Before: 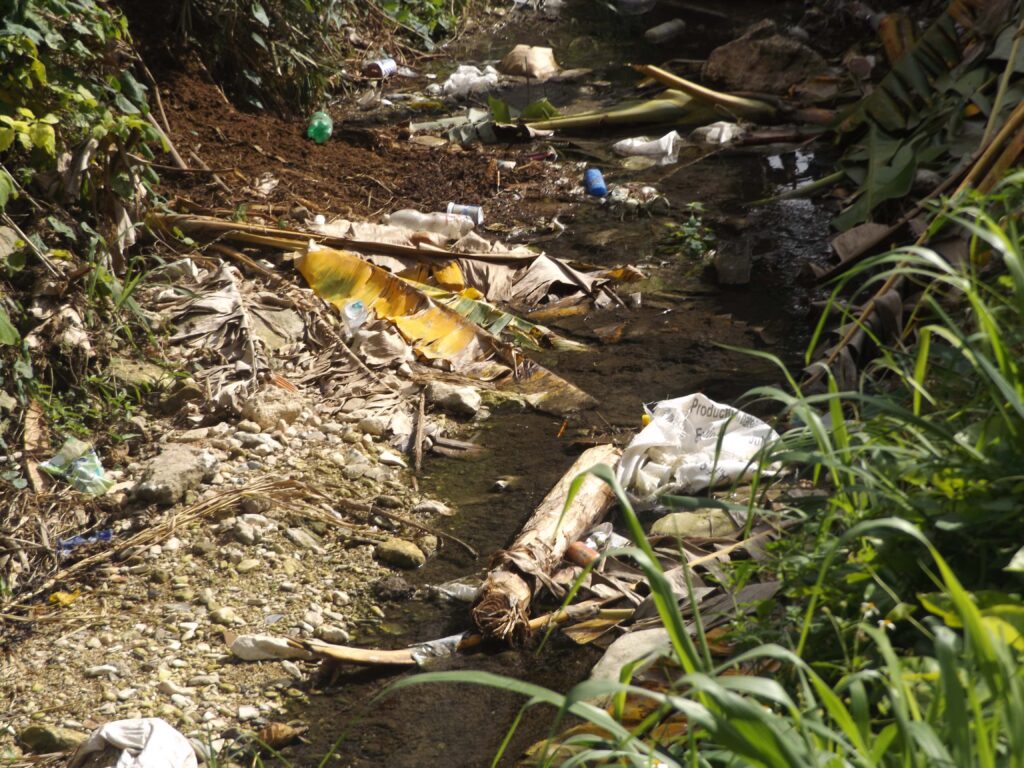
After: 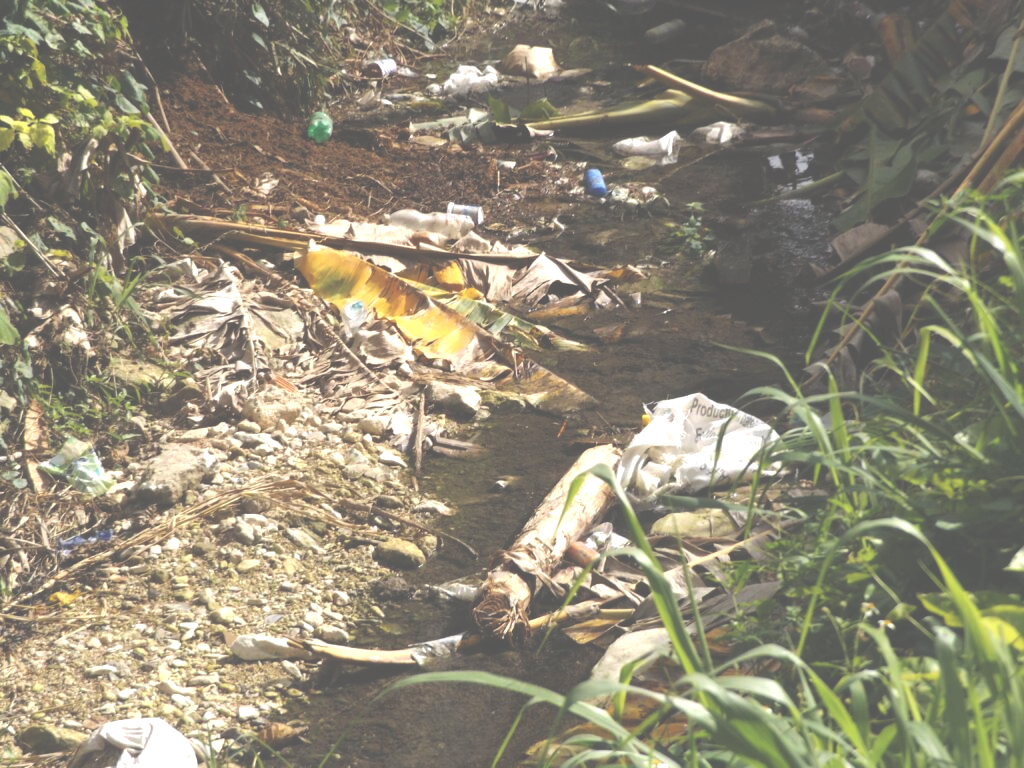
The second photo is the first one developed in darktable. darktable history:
exposure: black level correction -0.07, exposure 0.502 EV, compensate highlight preservation false
